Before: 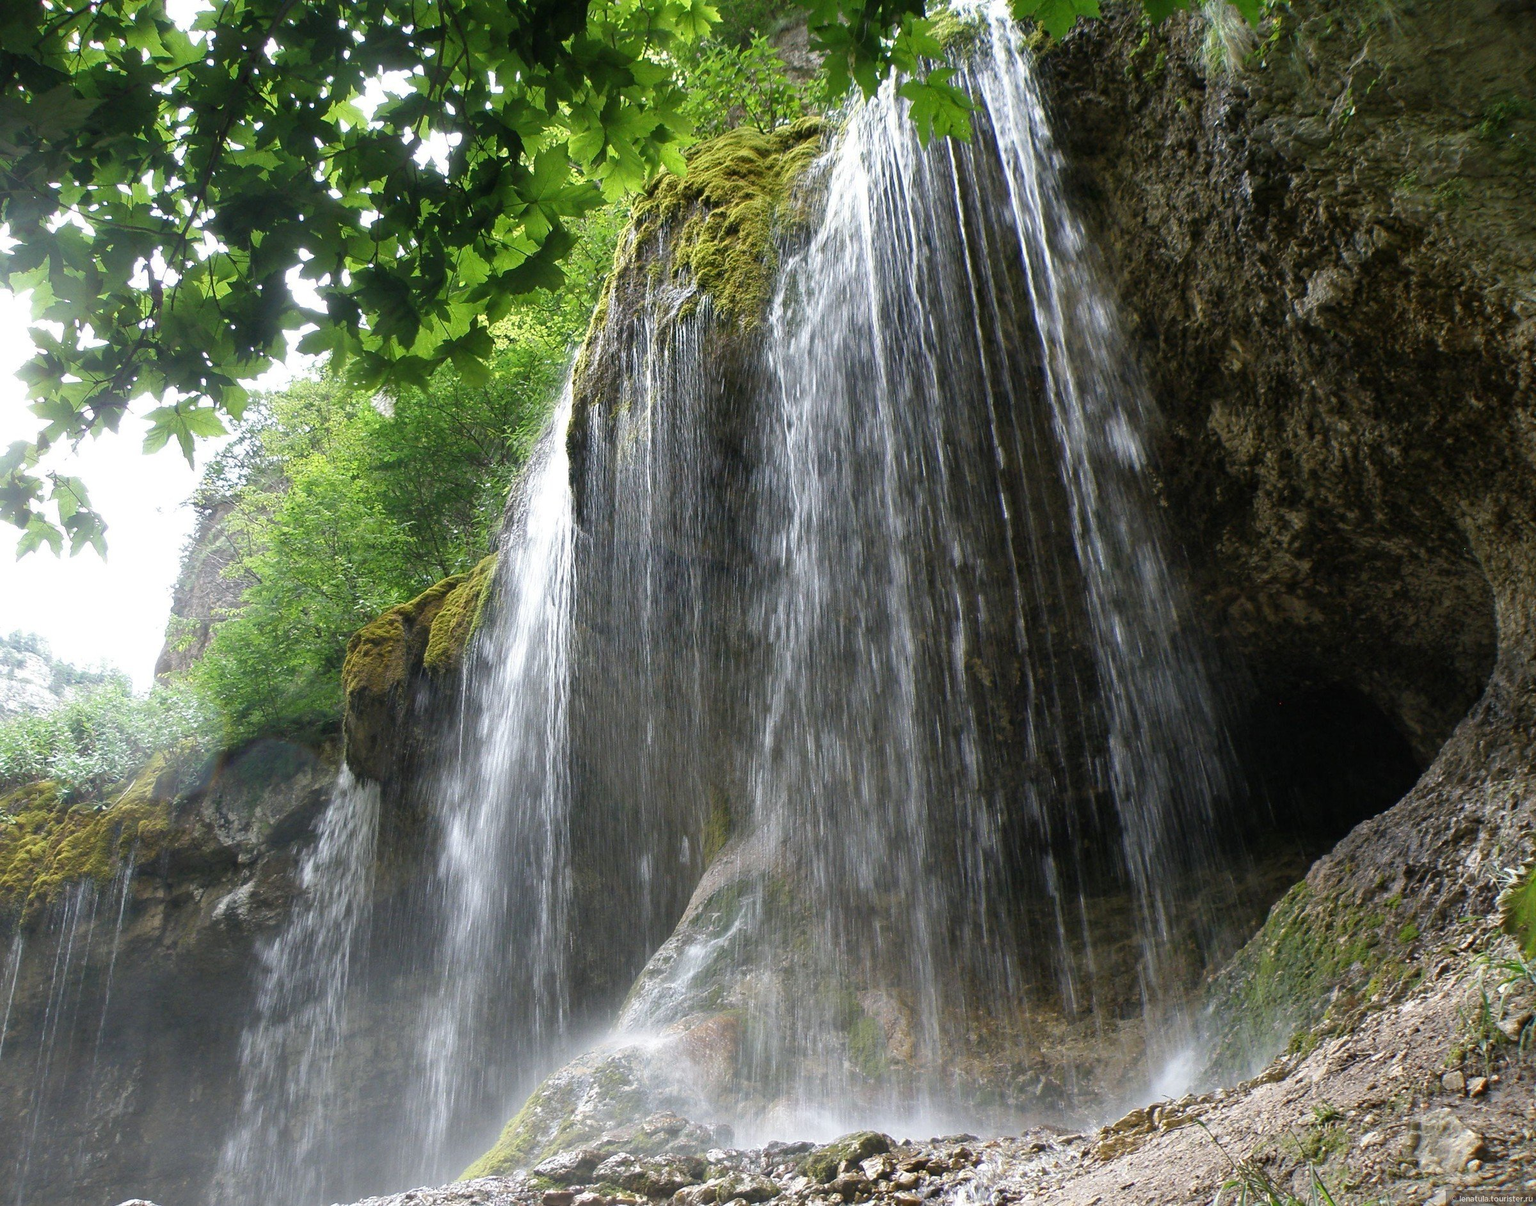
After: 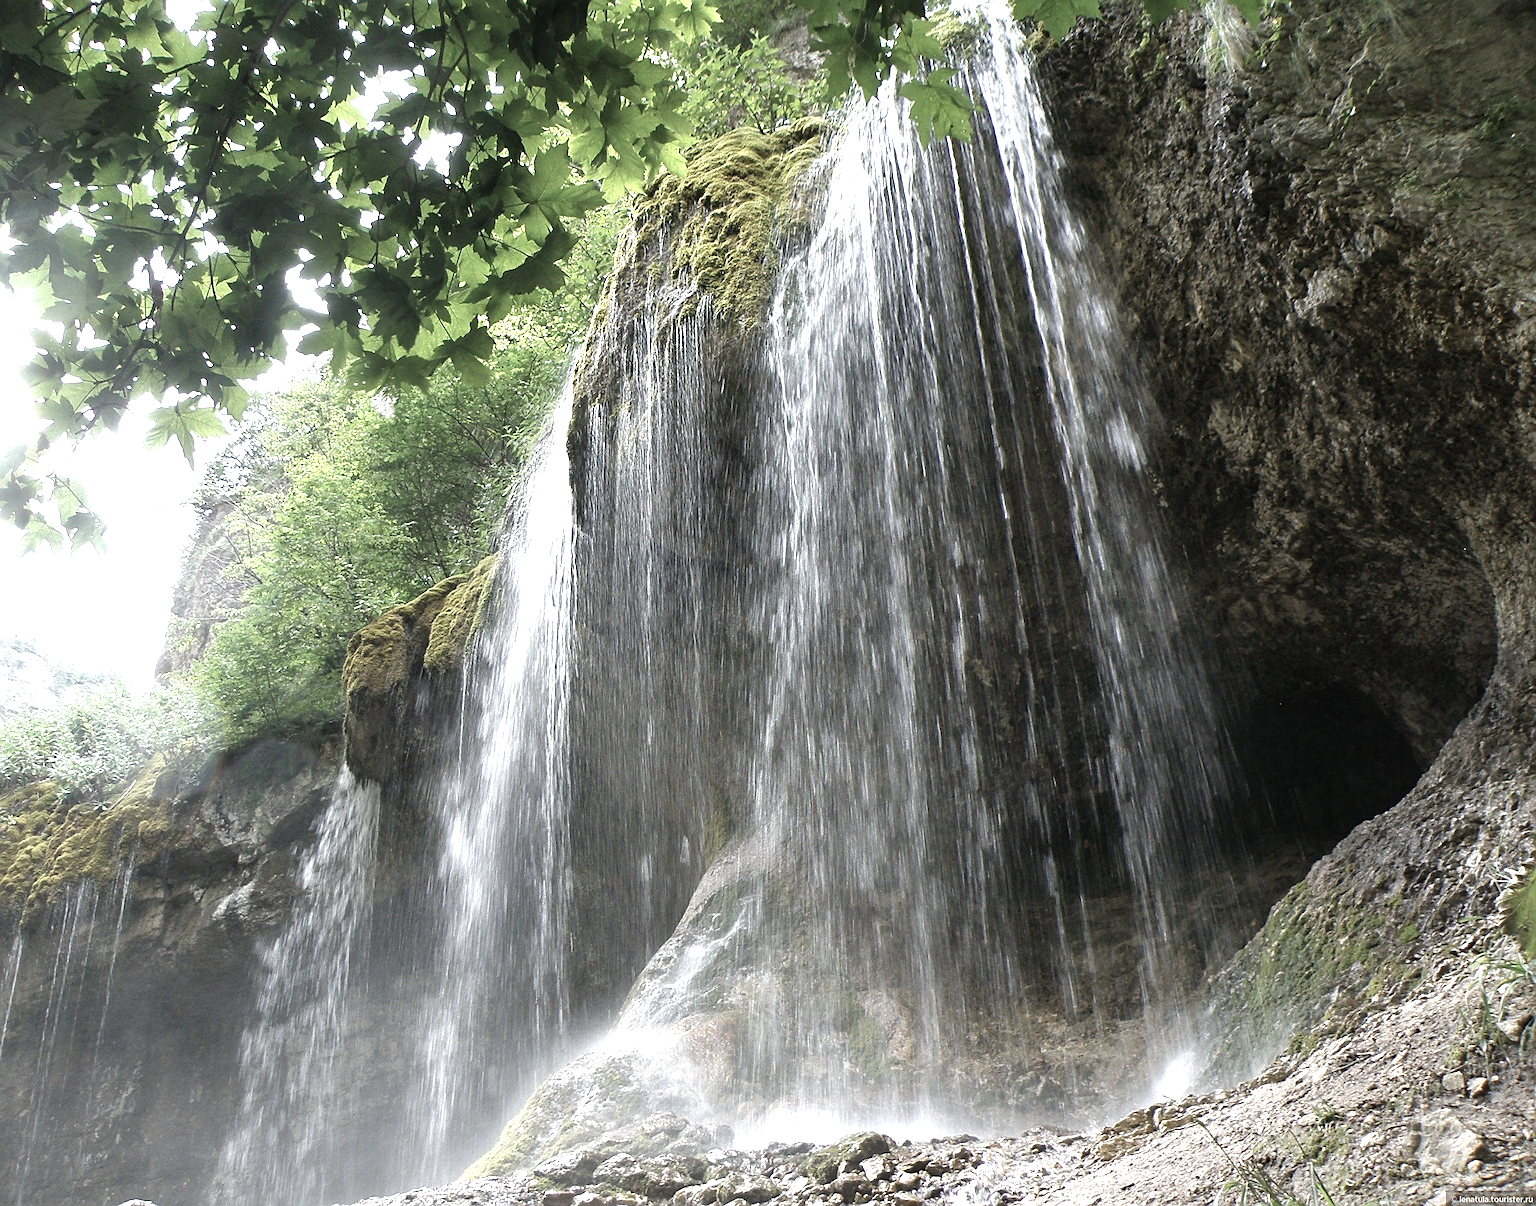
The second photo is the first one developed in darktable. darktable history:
exposure: black level correction 0, exposure 0.698 EV, compensate exposure bias true, compensate highlight preservation false
sharpen: on, module defaults
color correction: highlights b* 0.048, saturation 0.531
